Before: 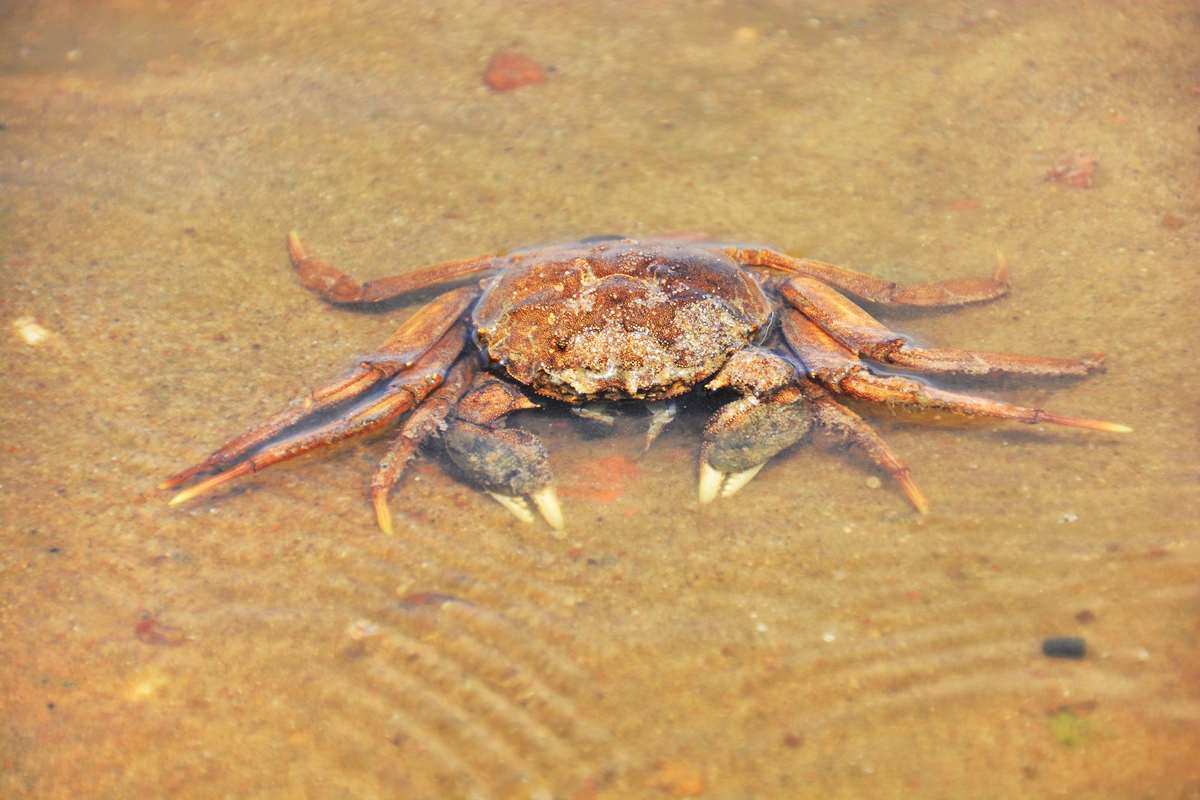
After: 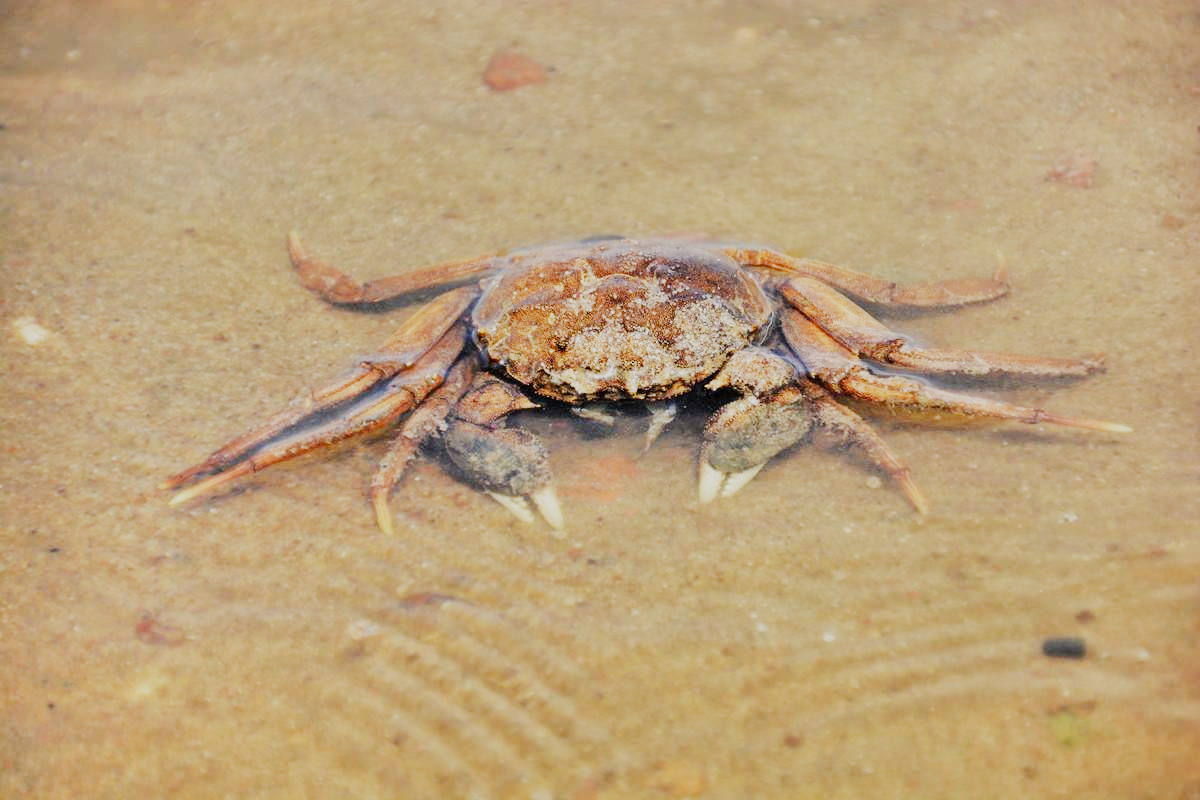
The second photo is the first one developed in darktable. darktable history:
filmic rgb: black relative exposure -7.2 EV, white relative exposure 5.36 EV, hardness 3.02, preserve chrominance no, color science v5 (2021)
tone equalizer: -8 EV -0.414 EV, -7 EV -0.359 EV, -6 EV -0.305 EV, -5 EV -0.23 EV, -3 EV 0.188 EV, -2 EV 0.355 EV, -1 EV 0.371 EV, +0 EV 0.418 EV, edges refinement/feathering 500, mask exposure compensation -1.57 EV, preserve details no
